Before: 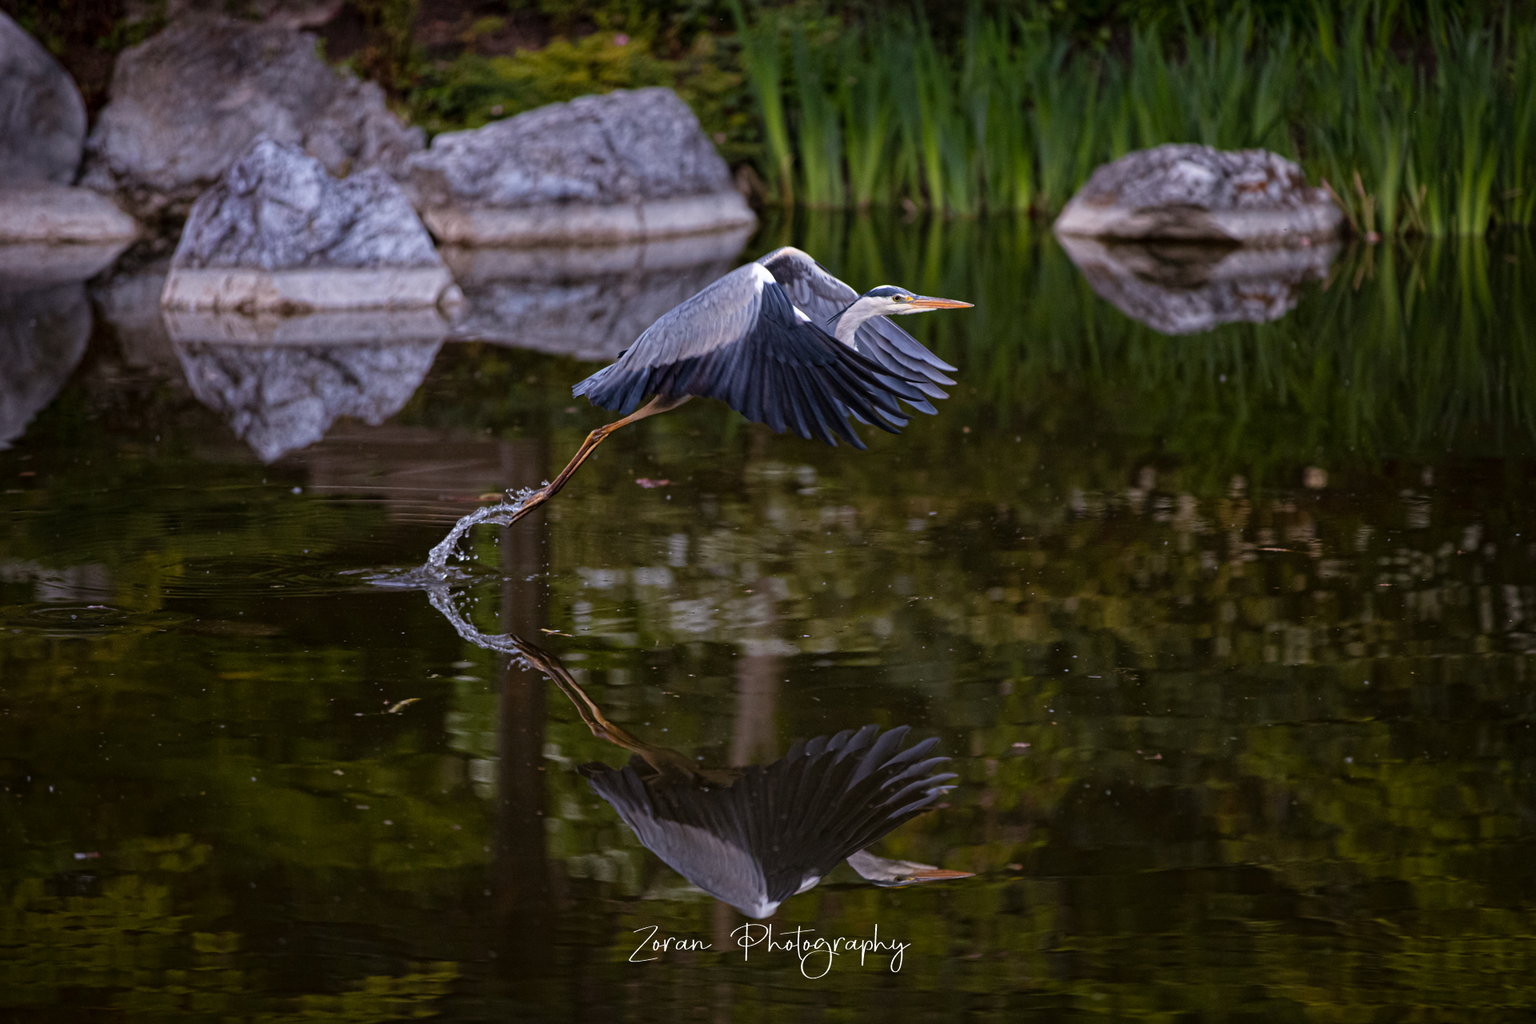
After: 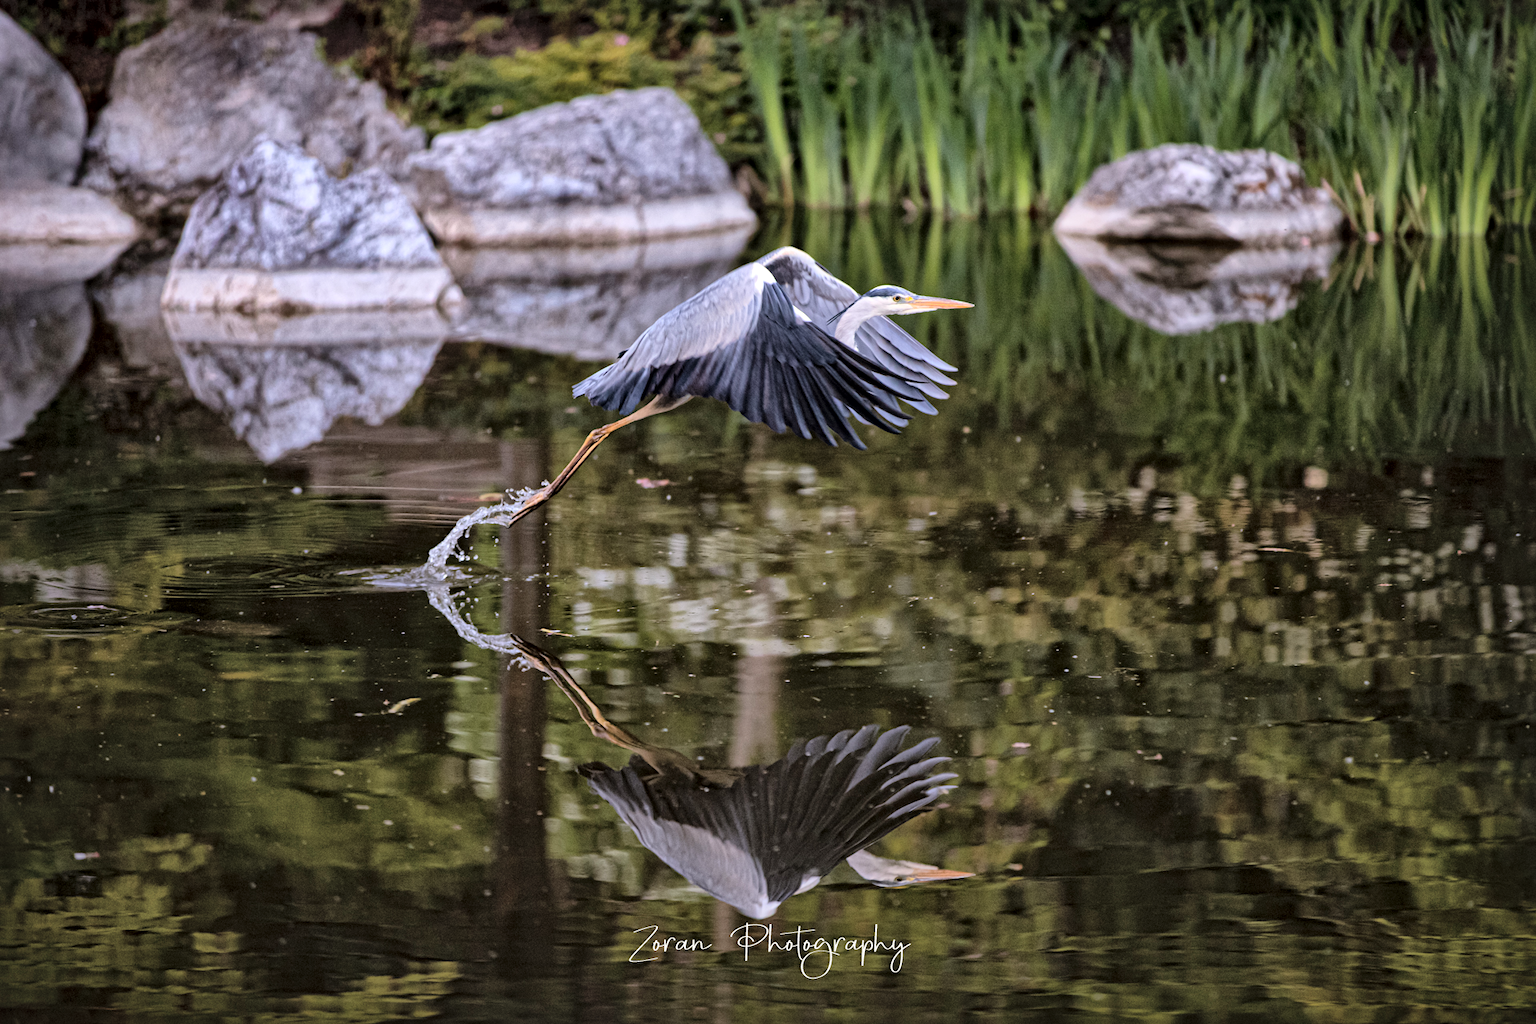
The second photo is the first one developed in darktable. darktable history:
local contrast: mode bilateral grid, contrast 20, coarseness 50, detail 179%, midtone range 0.2
global tonemap: drago (0.7, 100)
